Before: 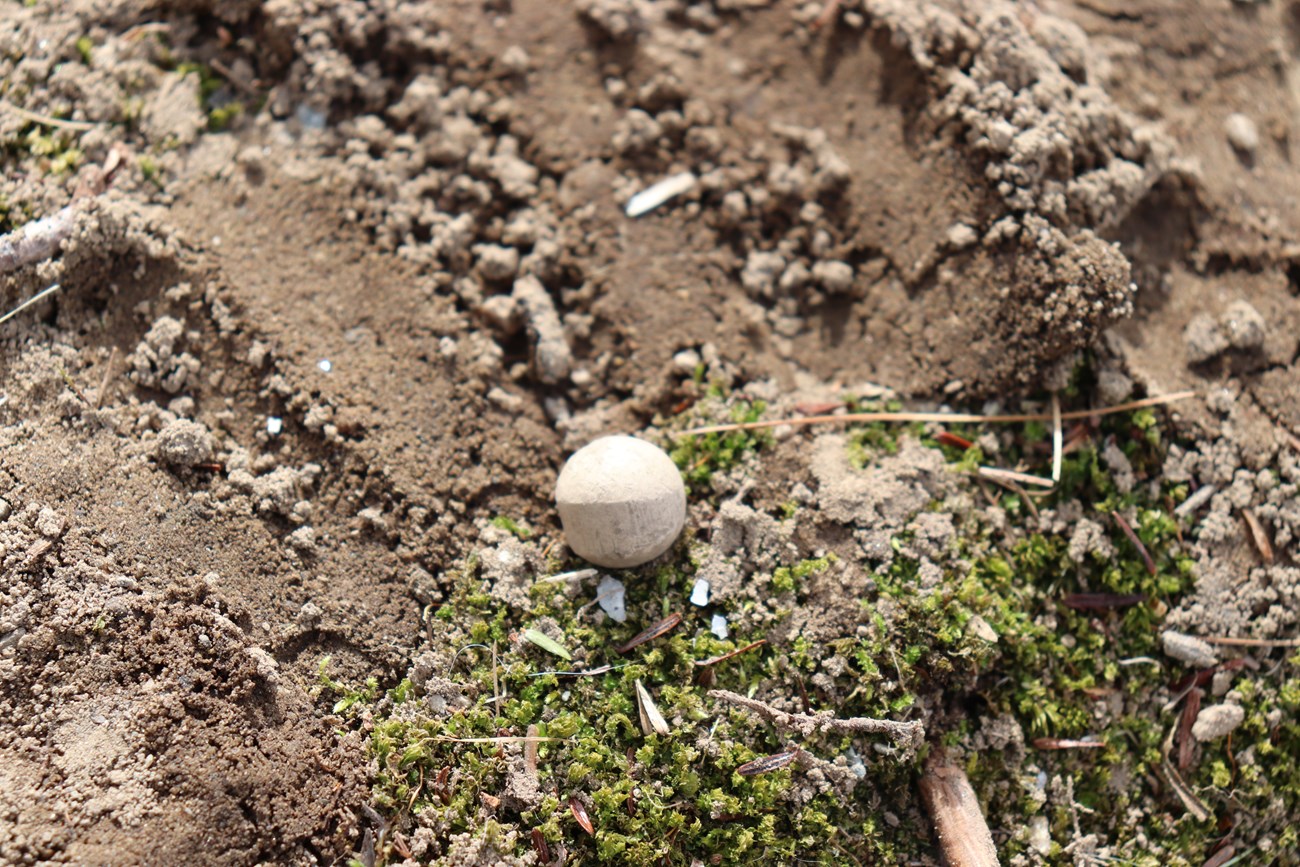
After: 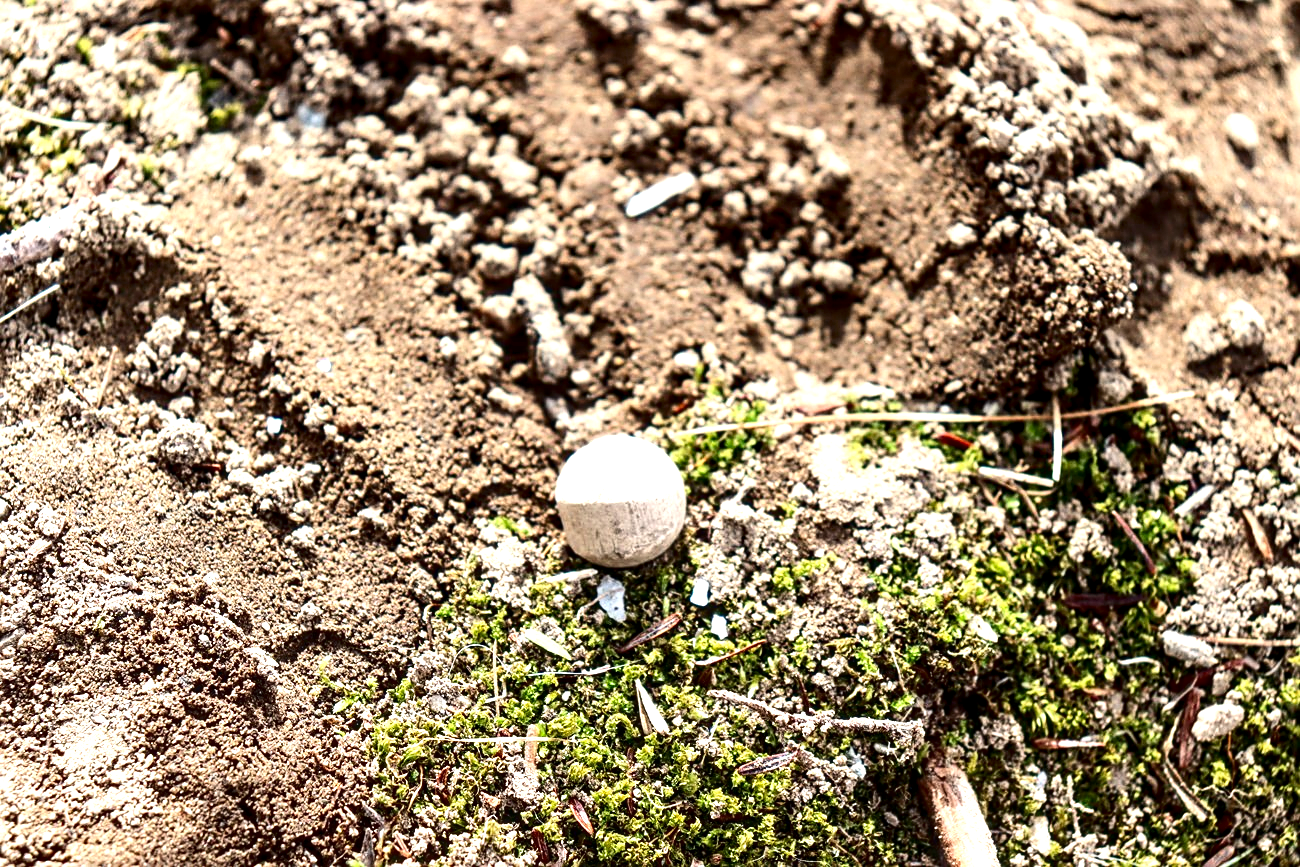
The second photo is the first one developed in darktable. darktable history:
contrast brightness saturation: contrast 0.237, brightness -0.225, saturation 0.15
exposure: black level correction 0, exposure 1 EV, compensate highlight preservation false
local contrast: detail 150%
sharpen: on, module defaults
